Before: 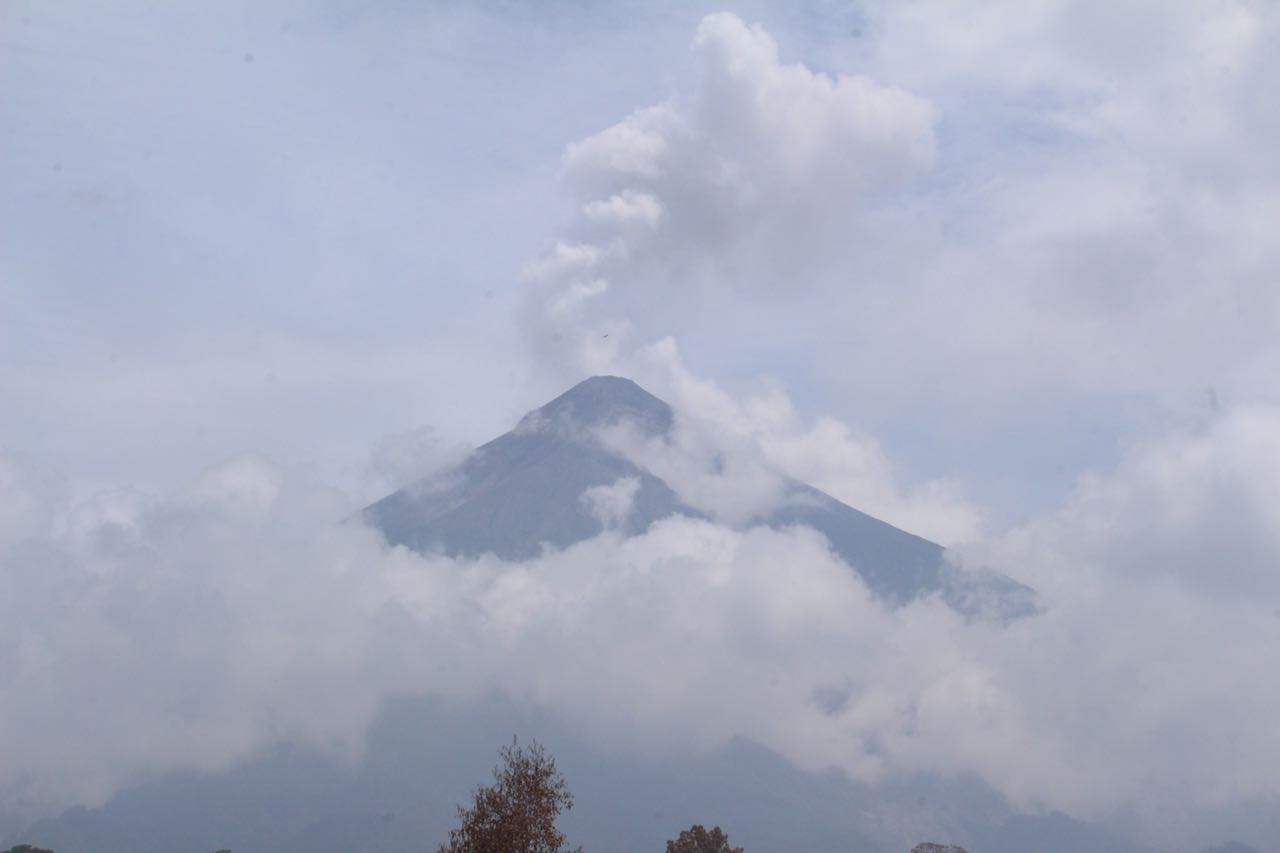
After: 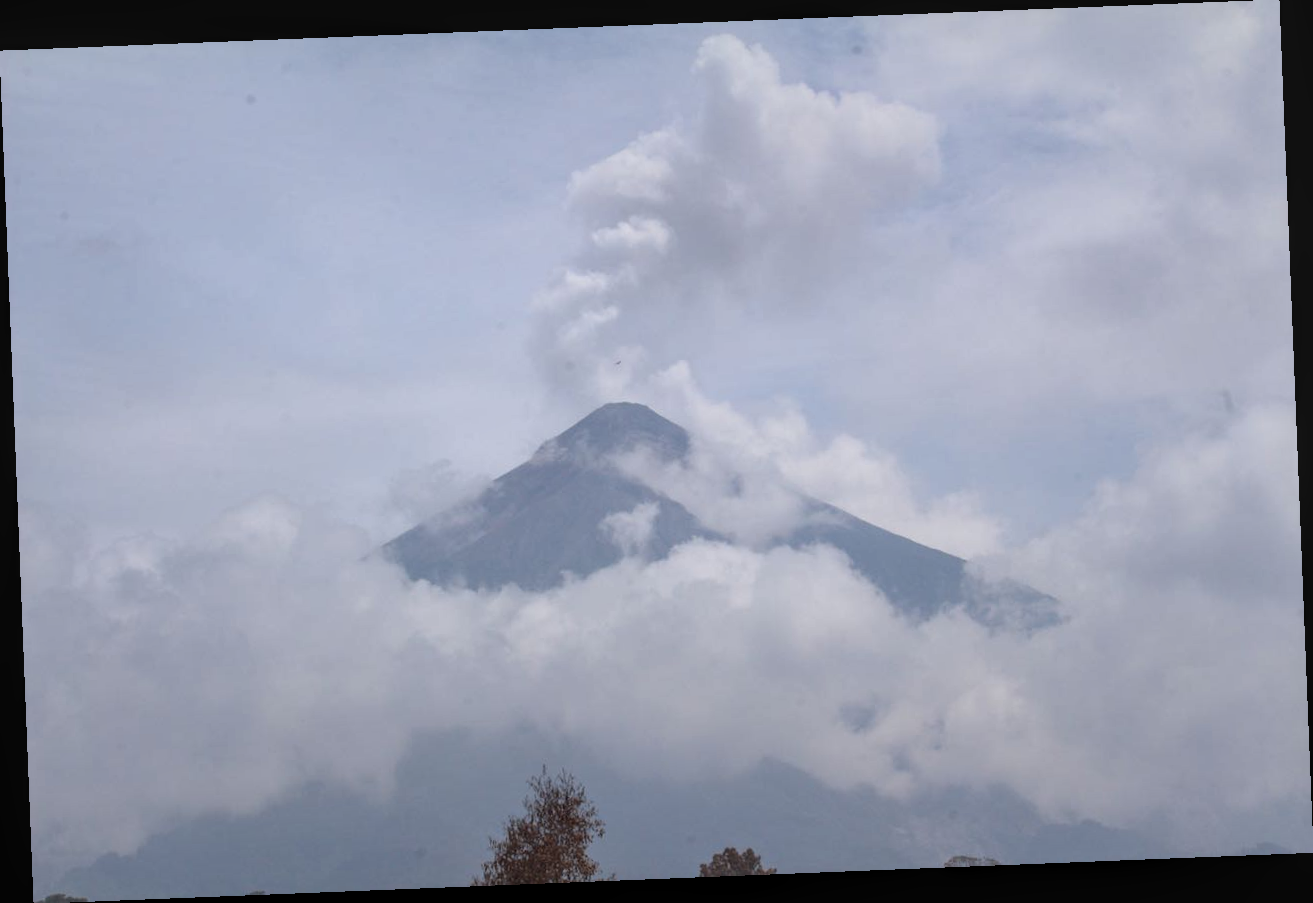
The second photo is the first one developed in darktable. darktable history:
rotate and perspective: rotation -2.29°, automatic cropping off
local contrast: on, module defaults
